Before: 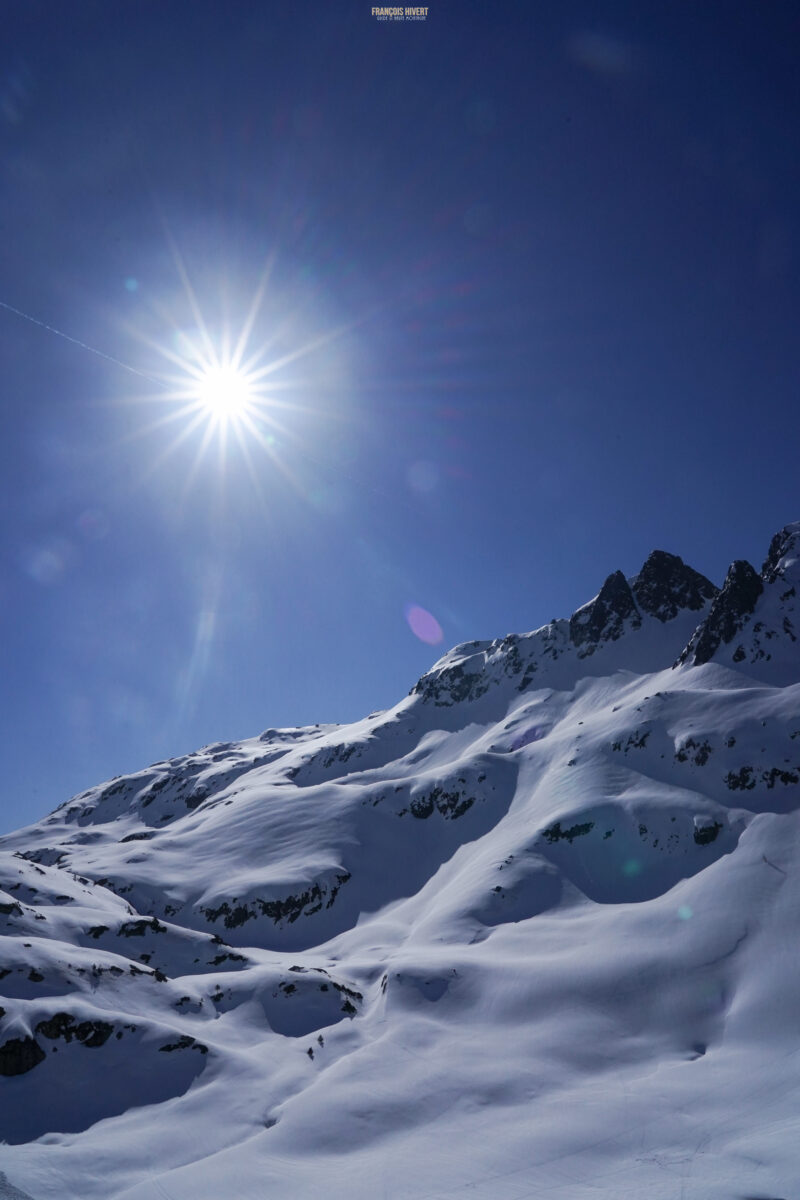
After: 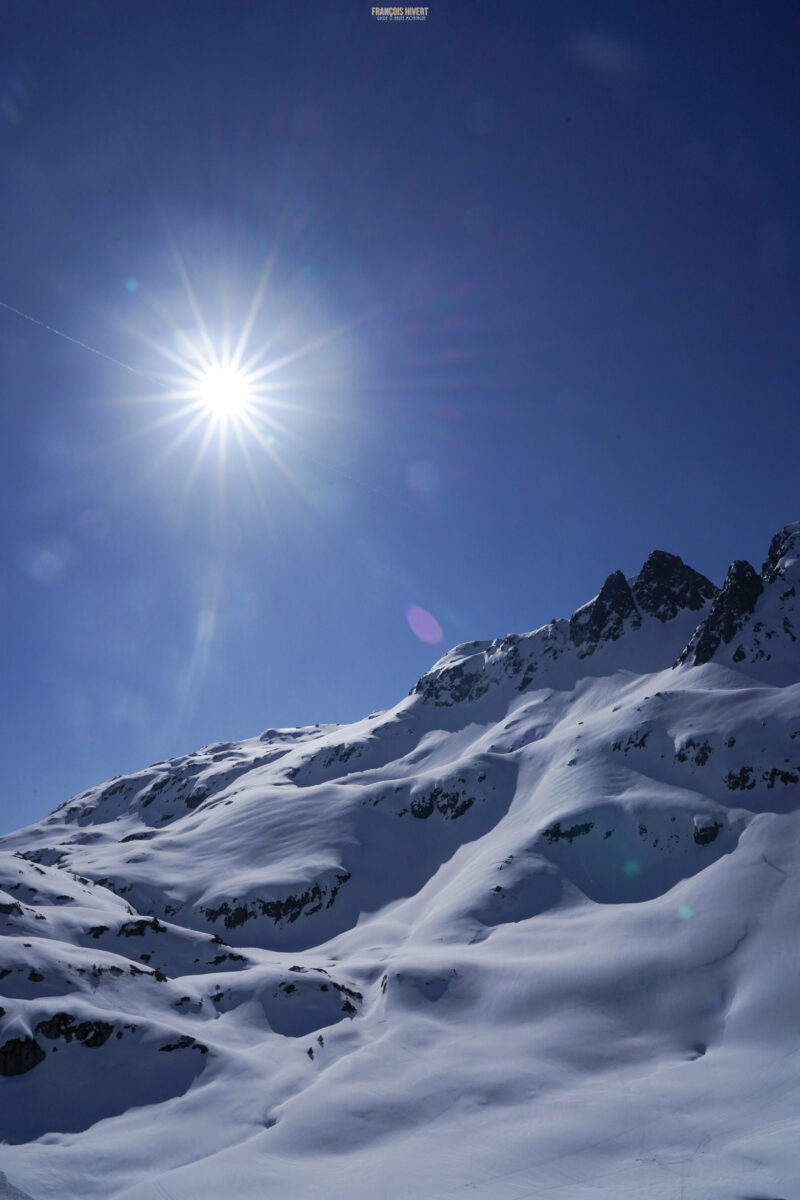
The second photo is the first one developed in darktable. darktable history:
shadows and highlights: shadows 25.05, highlights -26.28
